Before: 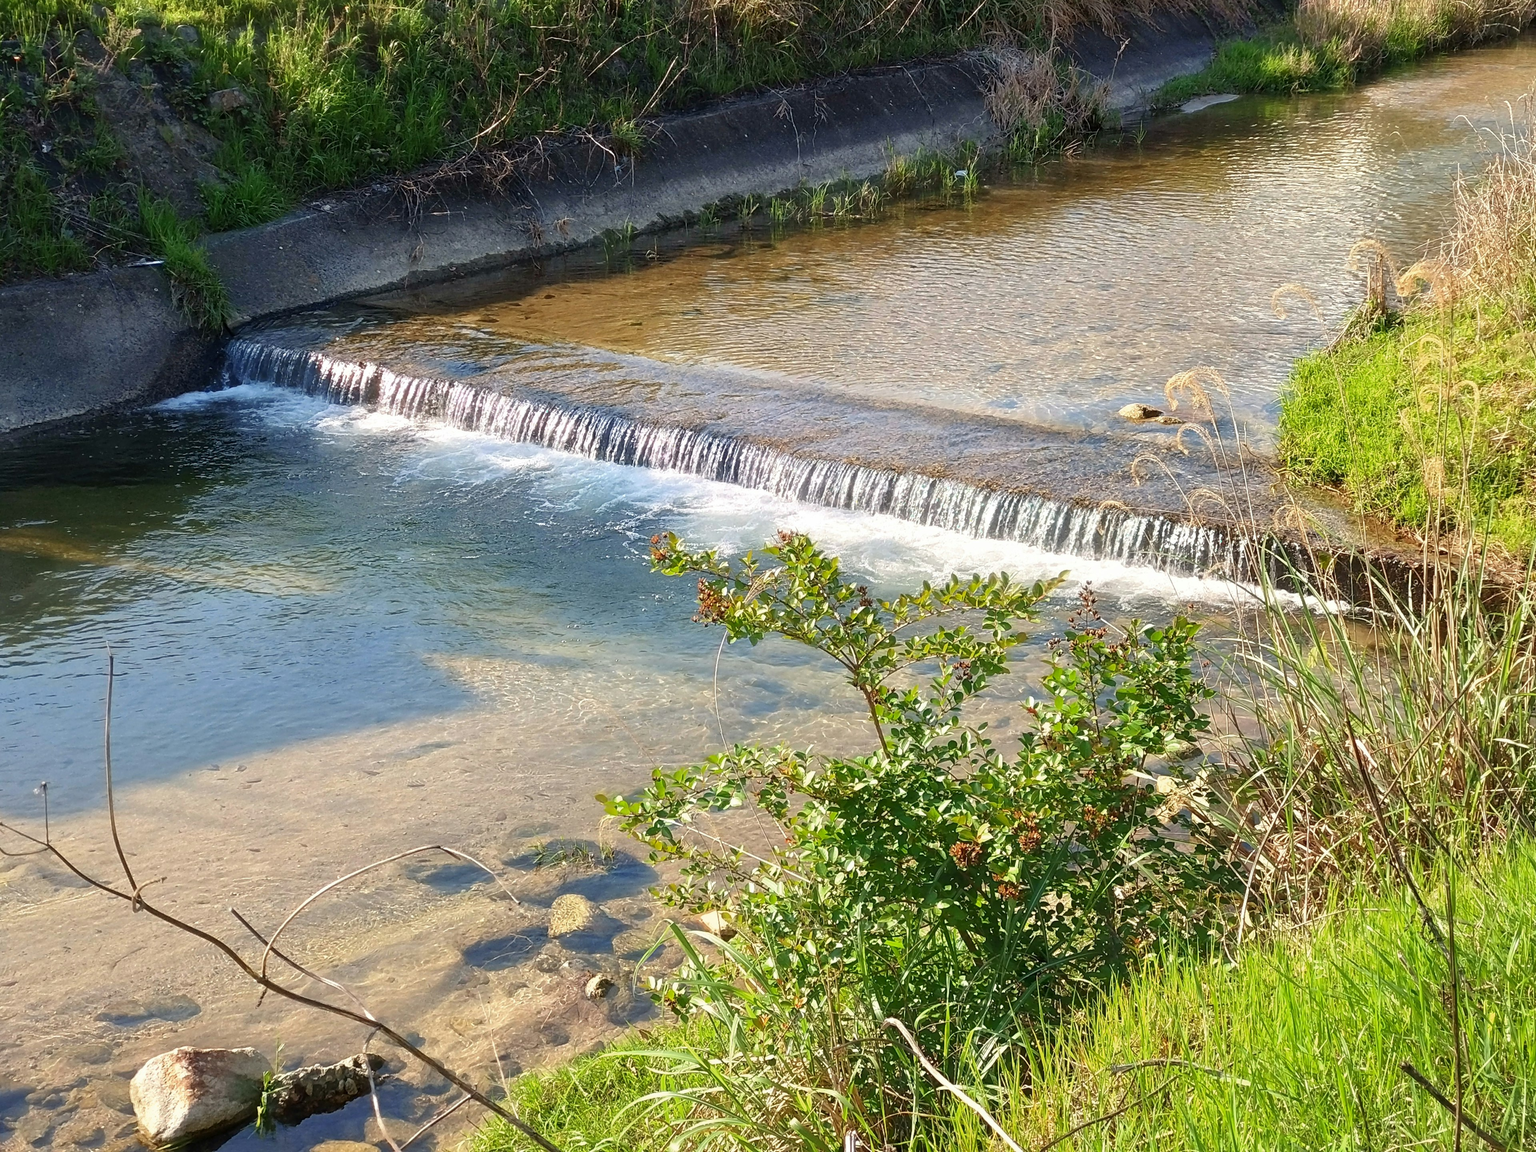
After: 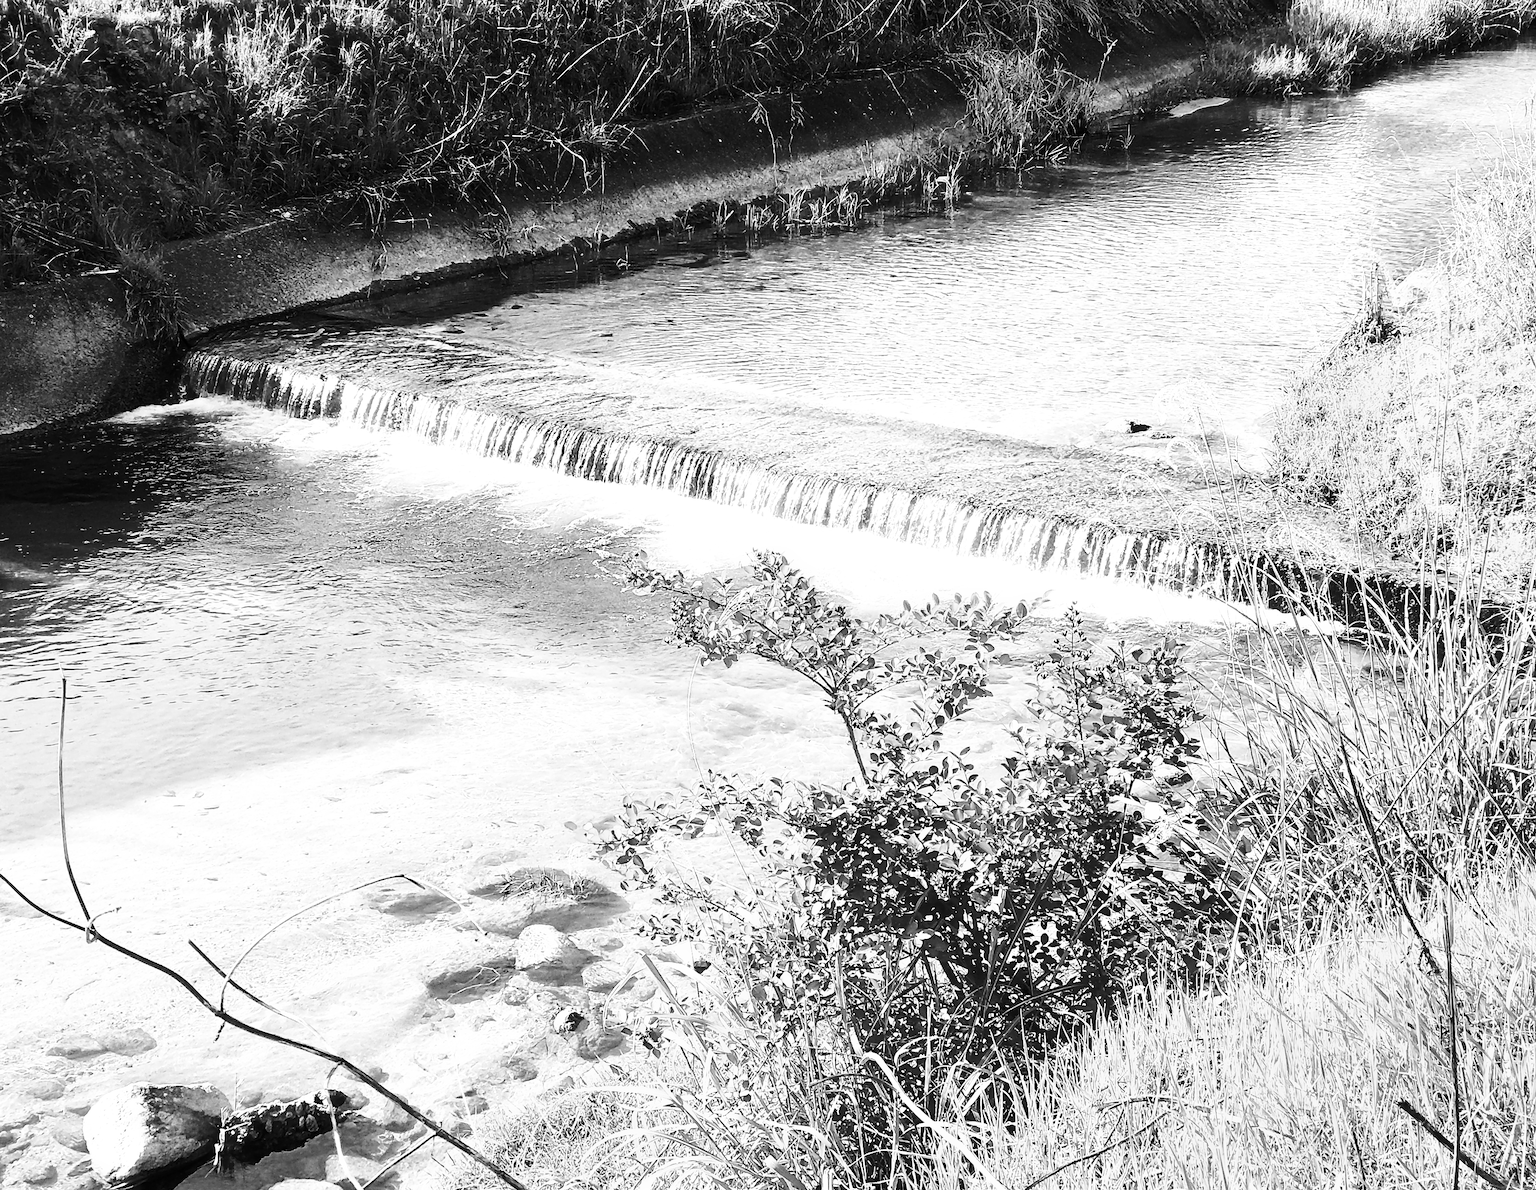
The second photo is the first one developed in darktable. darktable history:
velvia: on, module defaults
crop and rotate: left 3.238%
tone equalizer: -8 EV -1.08 EV, -7 EV -1.01 EV, -6 EV -0.867 EV, -5 EV -0.578 EV, -3 EV 0.578 EV, -2 EV 0.867 EV, -1 EV 1.01 EV, +0 EV 1.08 EV, edges refinement/feathering 500, mask exposure compensation -1.57 EV, preserve details no
monochrome: on, module defaults
base curve: curves: ch0 [(0, 0) (0.032, 0.037) (0.105, 0.228) (0.435, 0.76) (0.856, 0.983) (1, 1)], preserve colors none
sharpen: radius 1.559, amount 0.373, threshold 1.271
